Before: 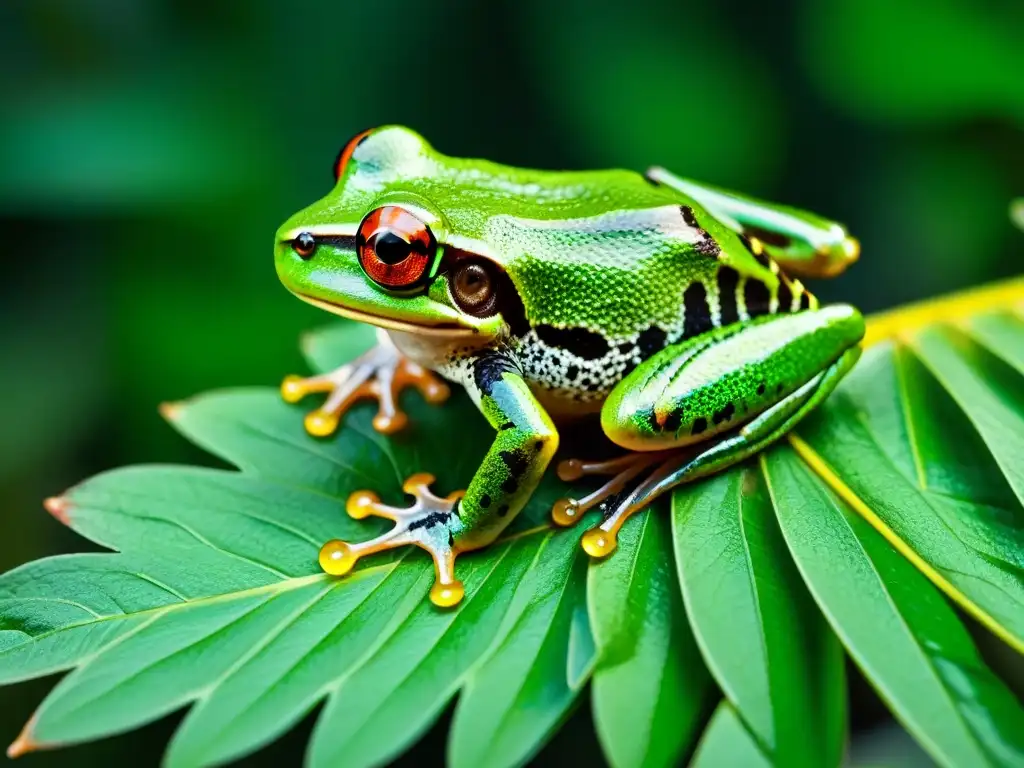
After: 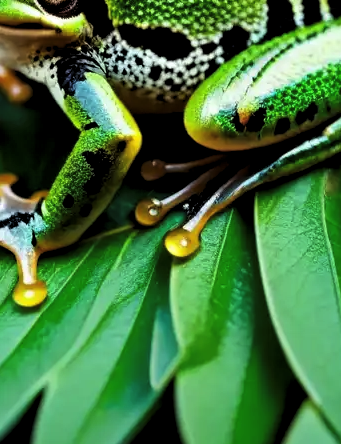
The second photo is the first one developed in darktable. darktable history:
crop: left 40.725%, top 39.077%, right 25.957%, bottom 3.071%
levels: levels [0.116, 0.574, 1]
